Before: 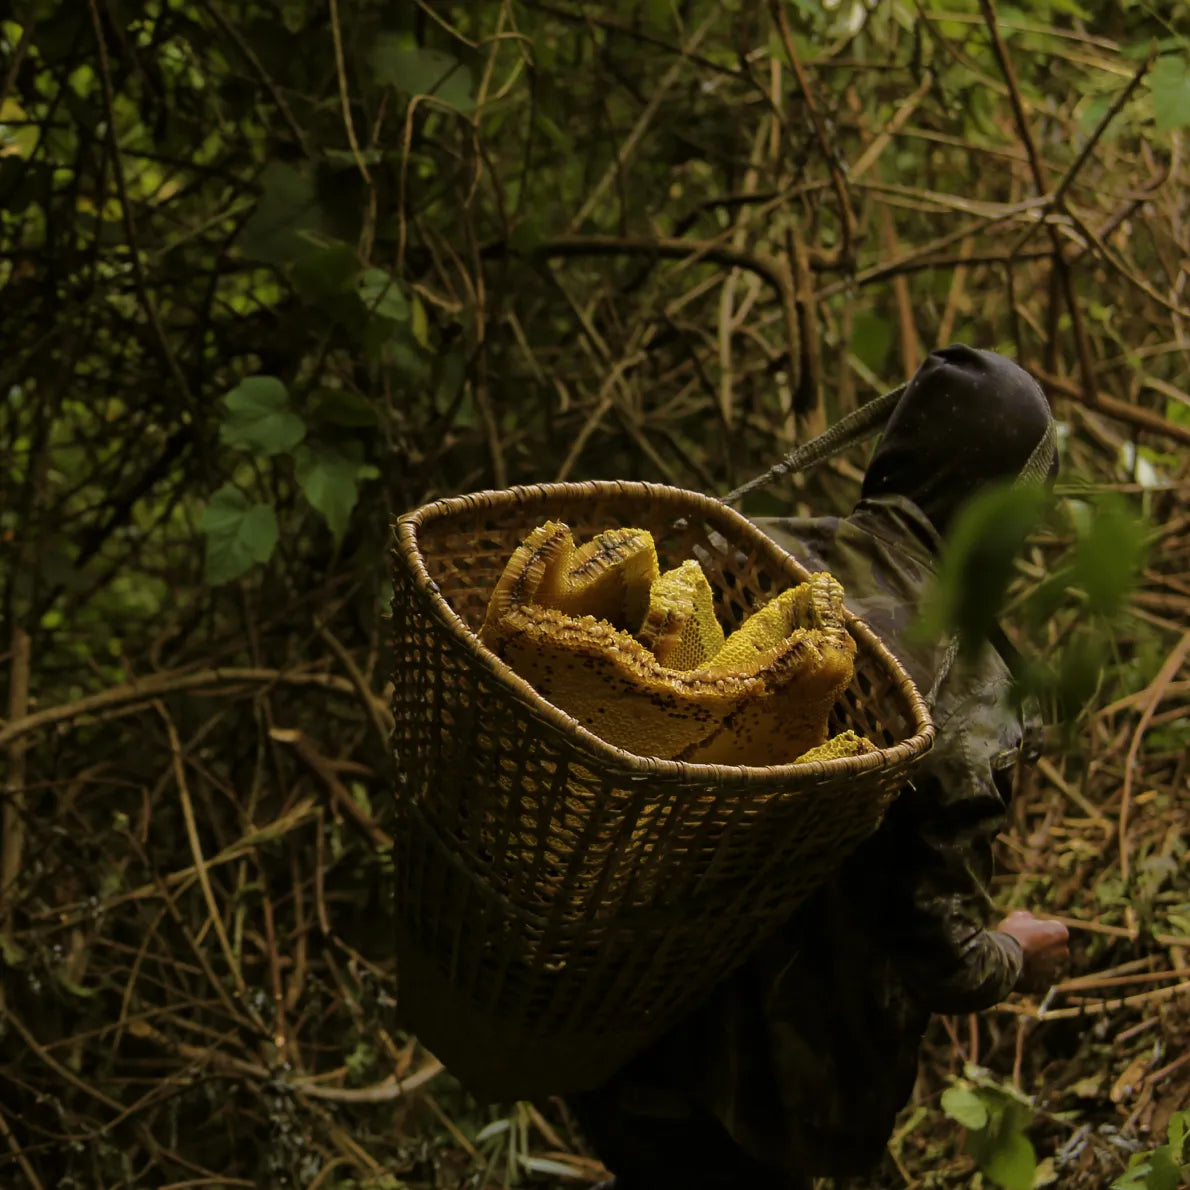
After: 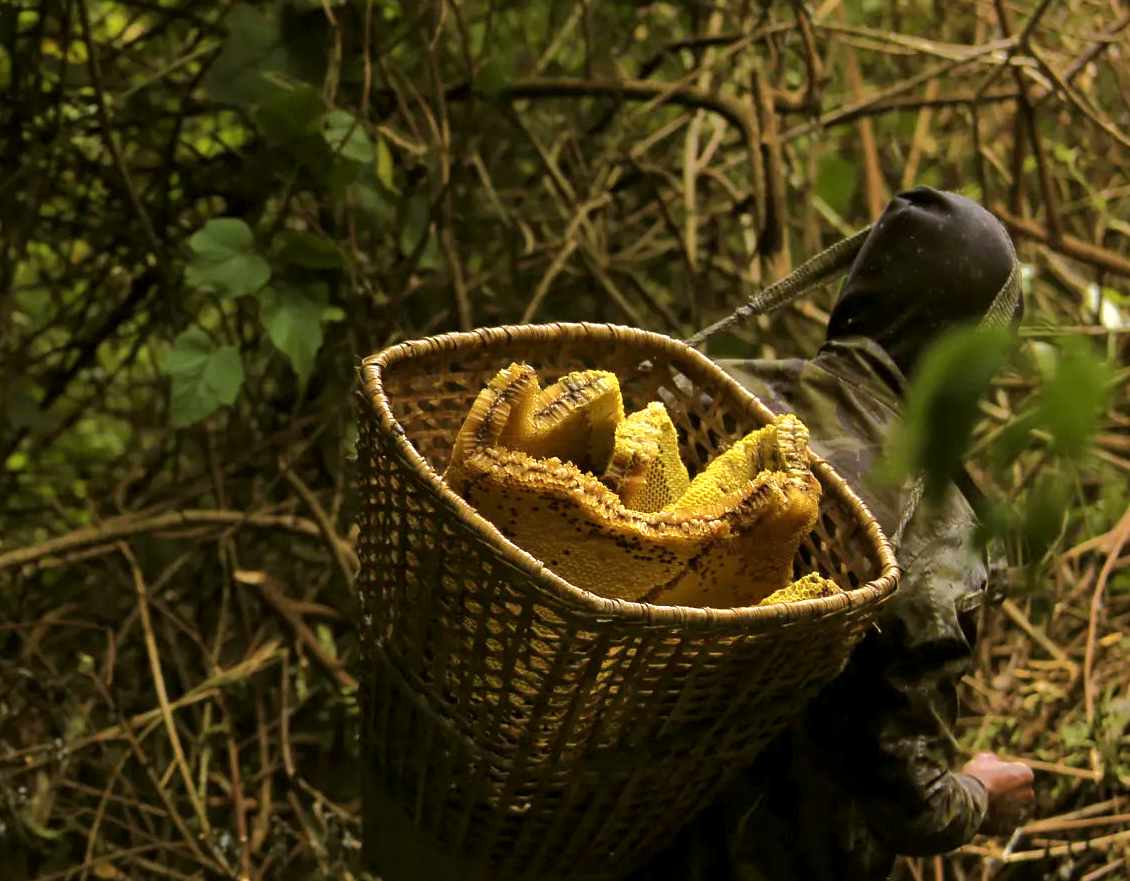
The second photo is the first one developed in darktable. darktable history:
crop and rotate: left 2.991%, top 13.302%, right 1.981%, bottom 12.636%
exposure: black level correction 0.001, exposure 0.955 EV, compensate exposure bias true, compensate highlight preservation false
